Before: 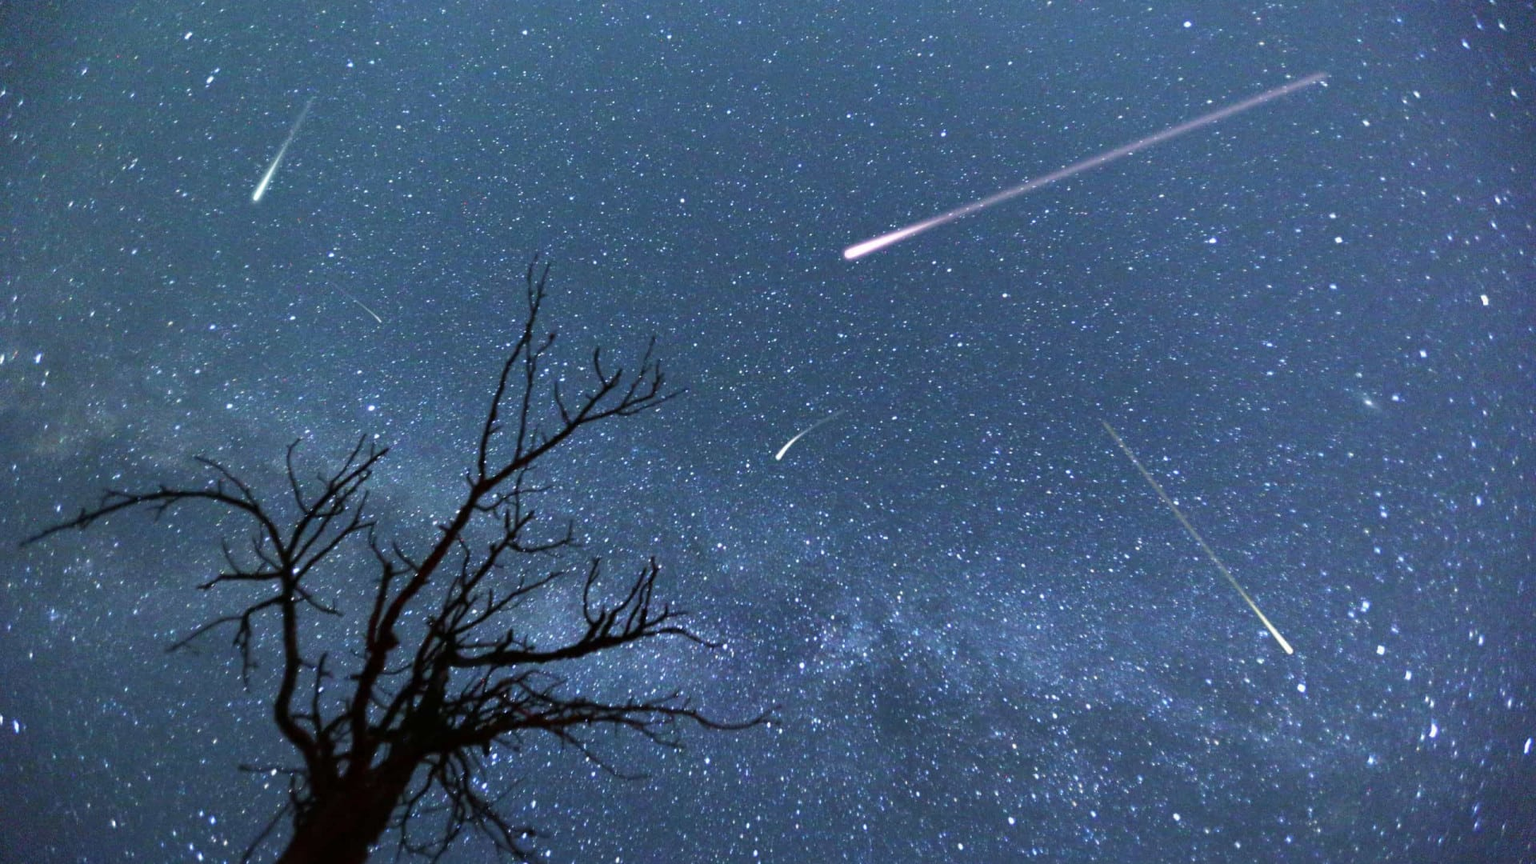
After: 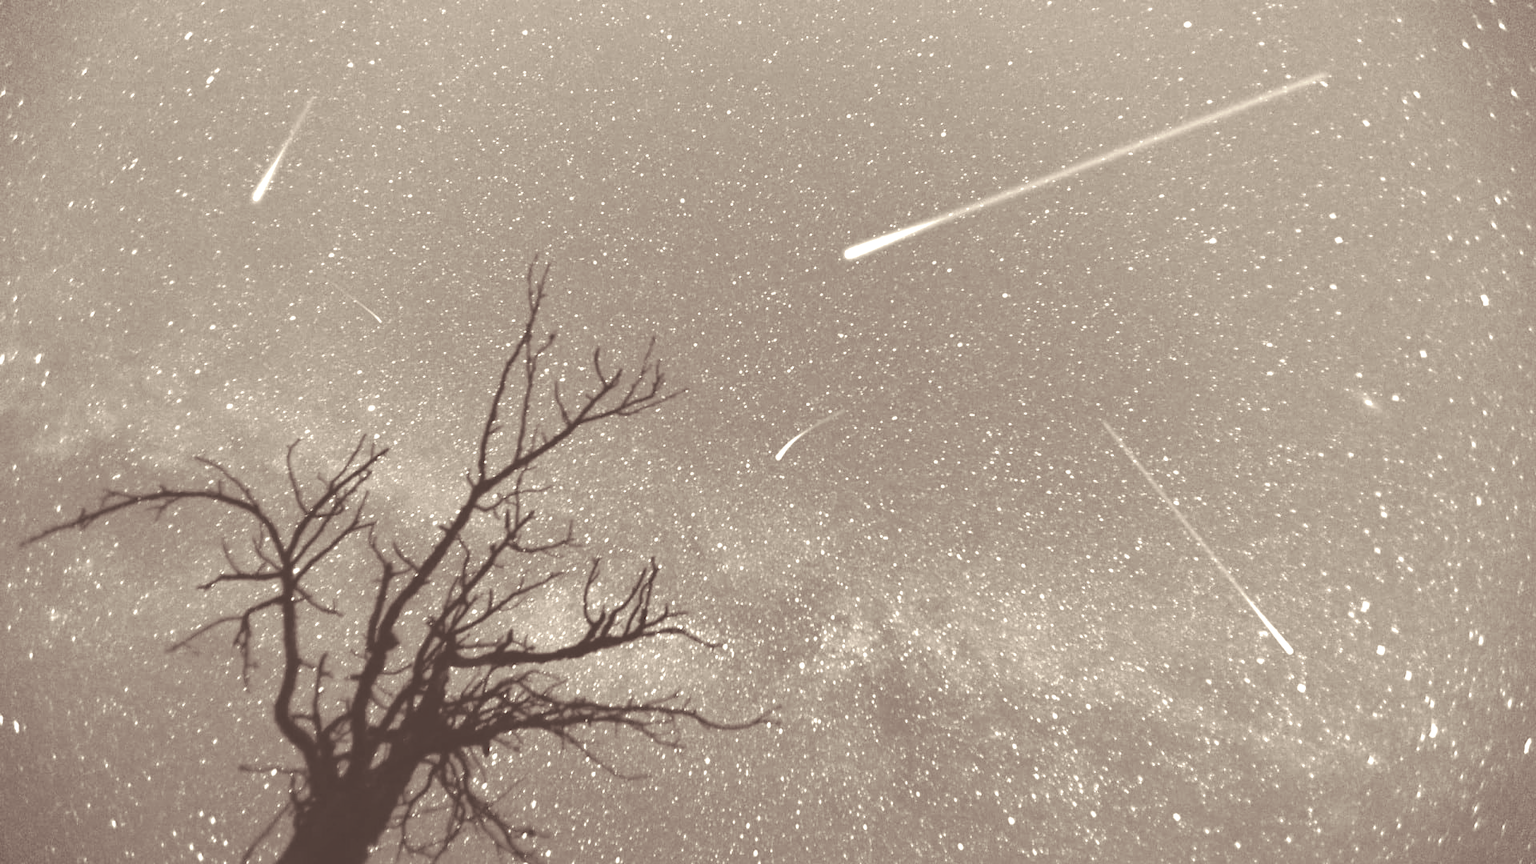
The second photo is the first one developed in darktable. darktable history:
split-toning: shadows › saturation 0.2
colorize: hue 34.49°, saturation 35.33%, source mix 100%, version 1
